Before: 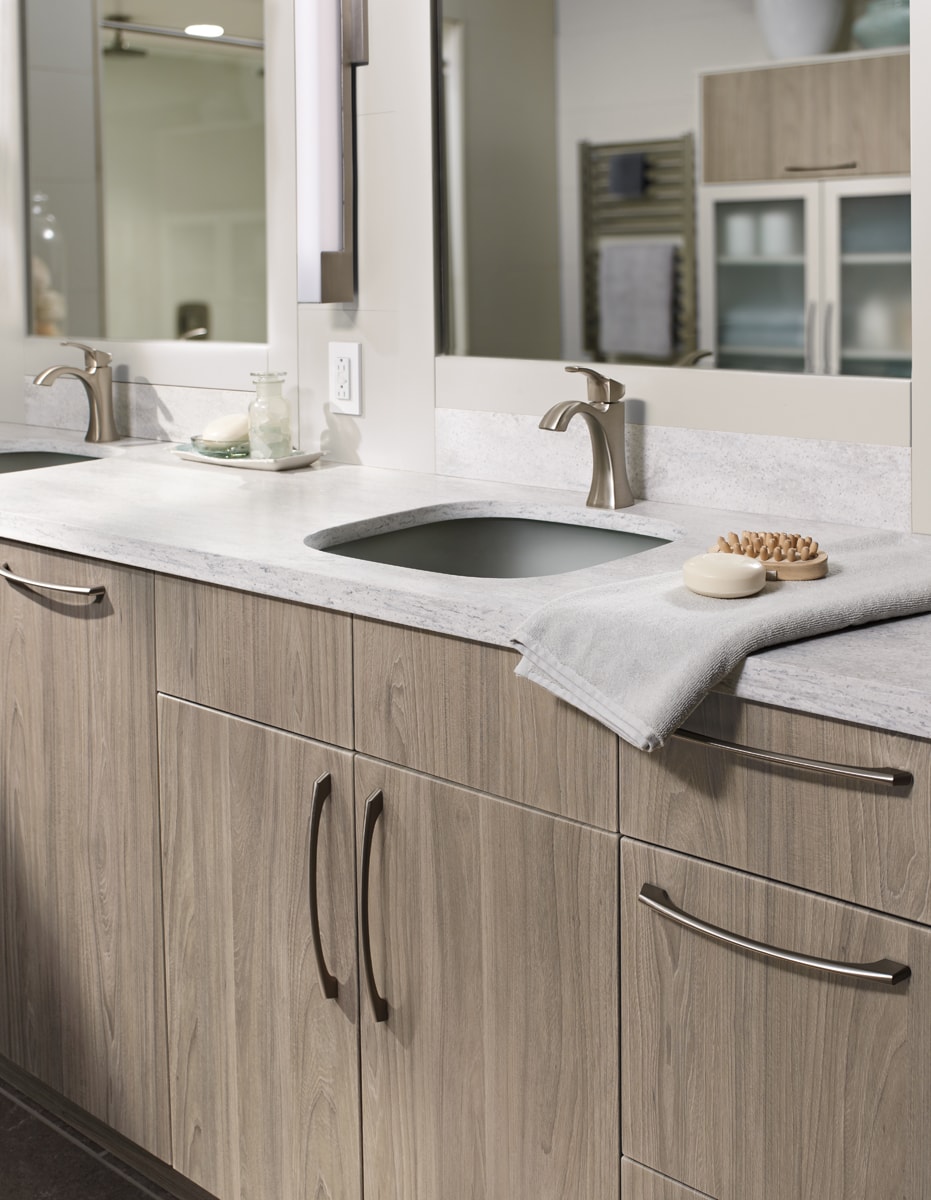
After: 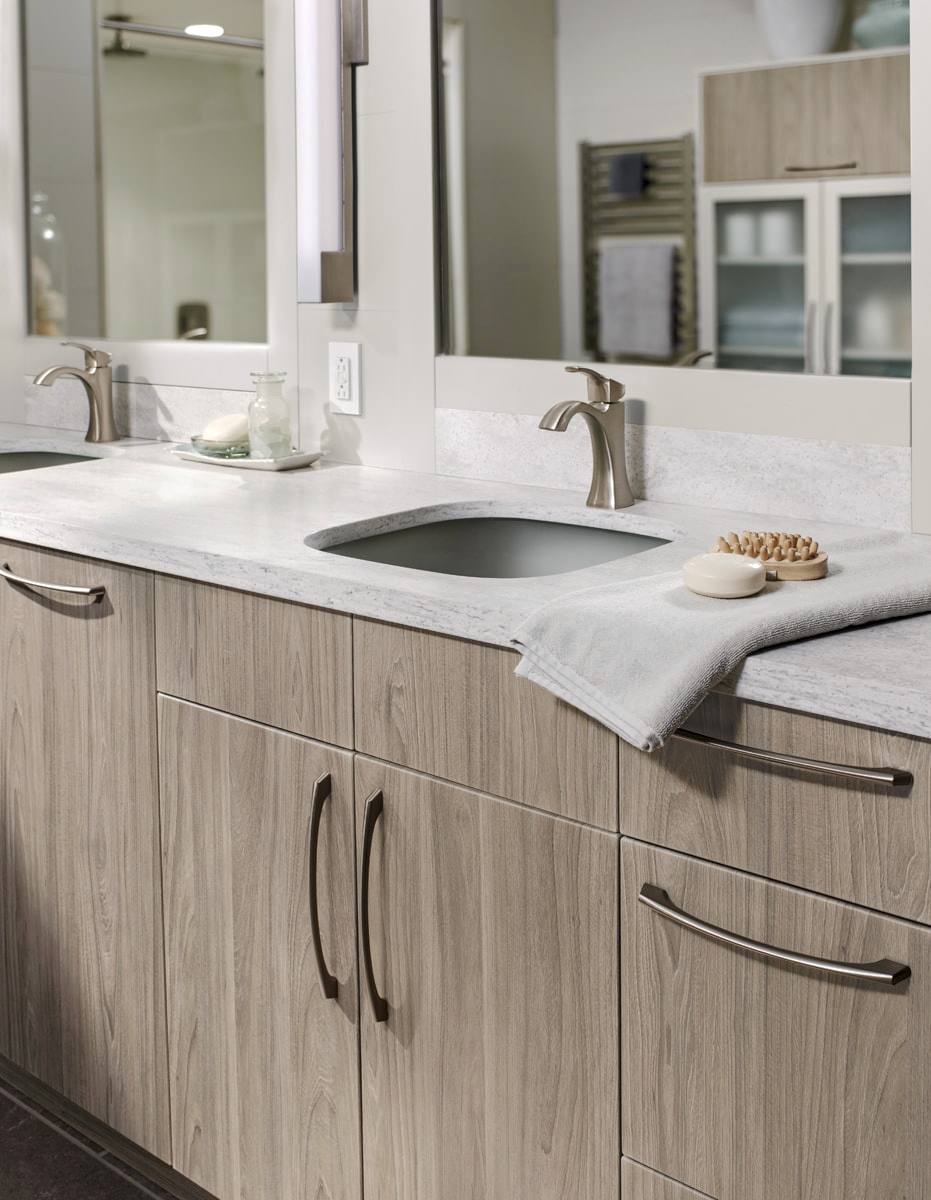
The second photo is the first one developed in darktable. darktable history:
base curve: curves: ch0 [(0, 0) (0.235, 0.266) (0.503, 0.496) (0.786, 0.72) (1, 1)], preserve colors none
local contrast: on, module defaults
